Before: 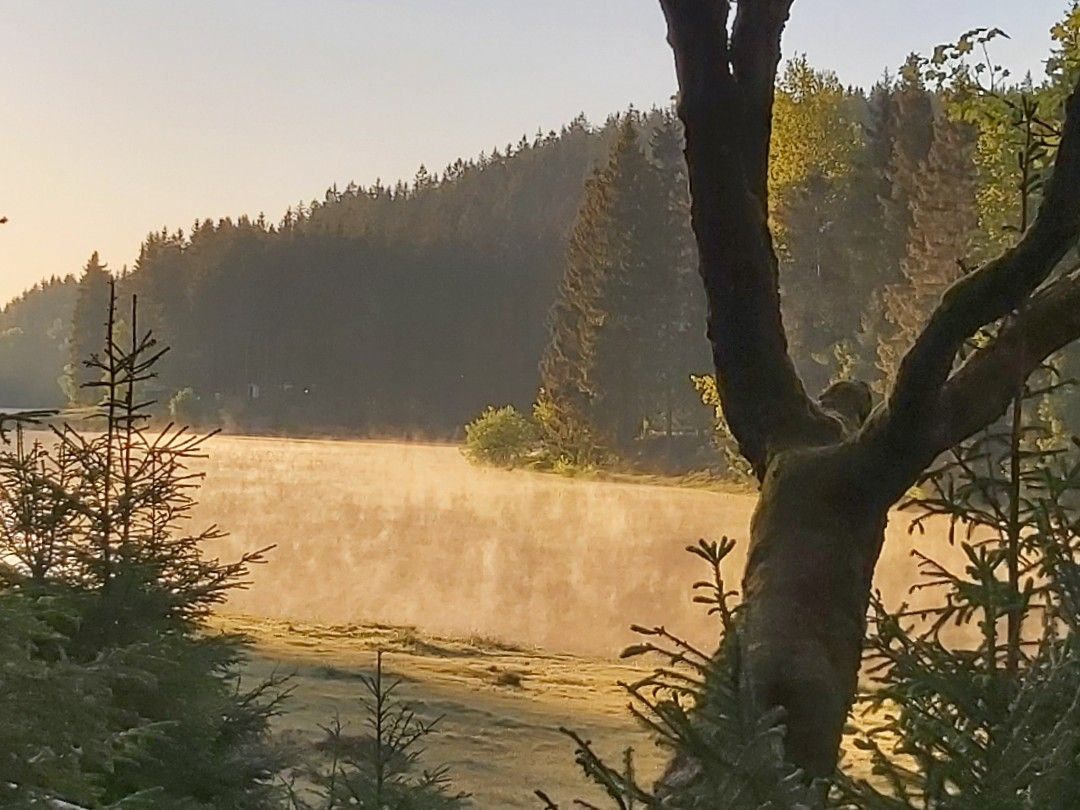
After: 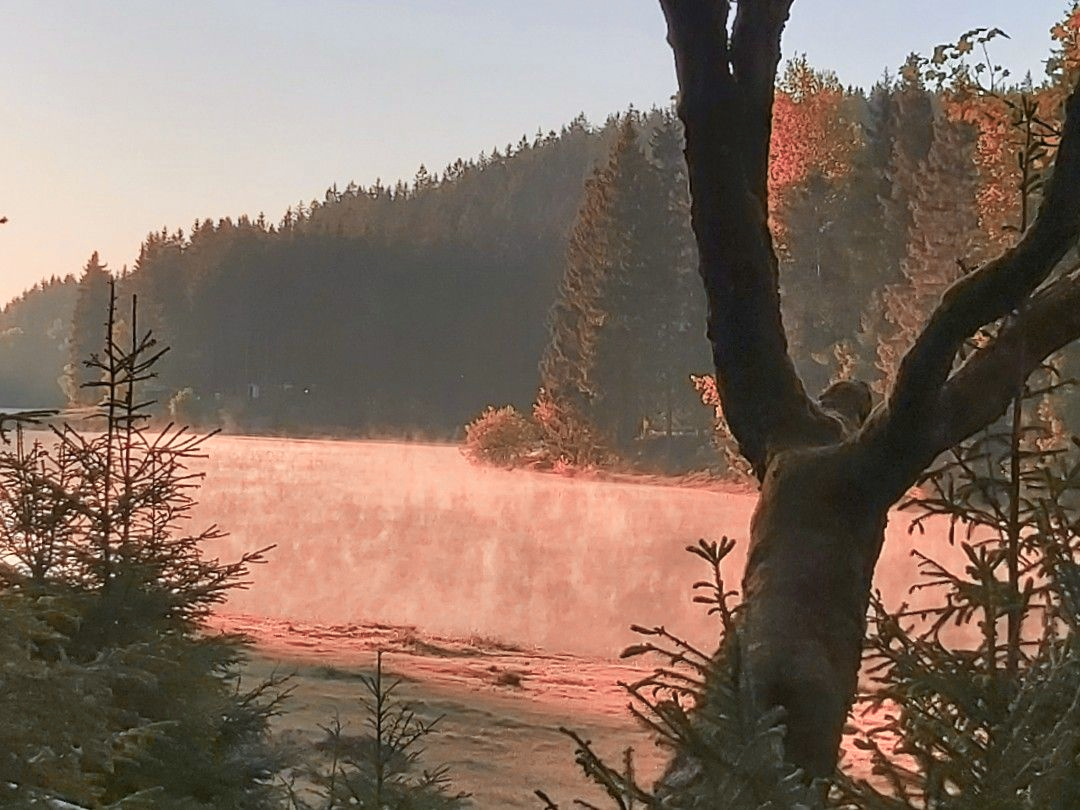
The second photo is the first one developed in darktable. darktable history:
white balance: red 0.98, blue 1.034
color zones: curves: ch2 [(0, 0.488) (0.143, 0.417) (0.286, 0.212) (0.429, 0.179) (0.571, 0.154) (0.714, 0.415) (0.857, 0.495) (1, 0.488)]
